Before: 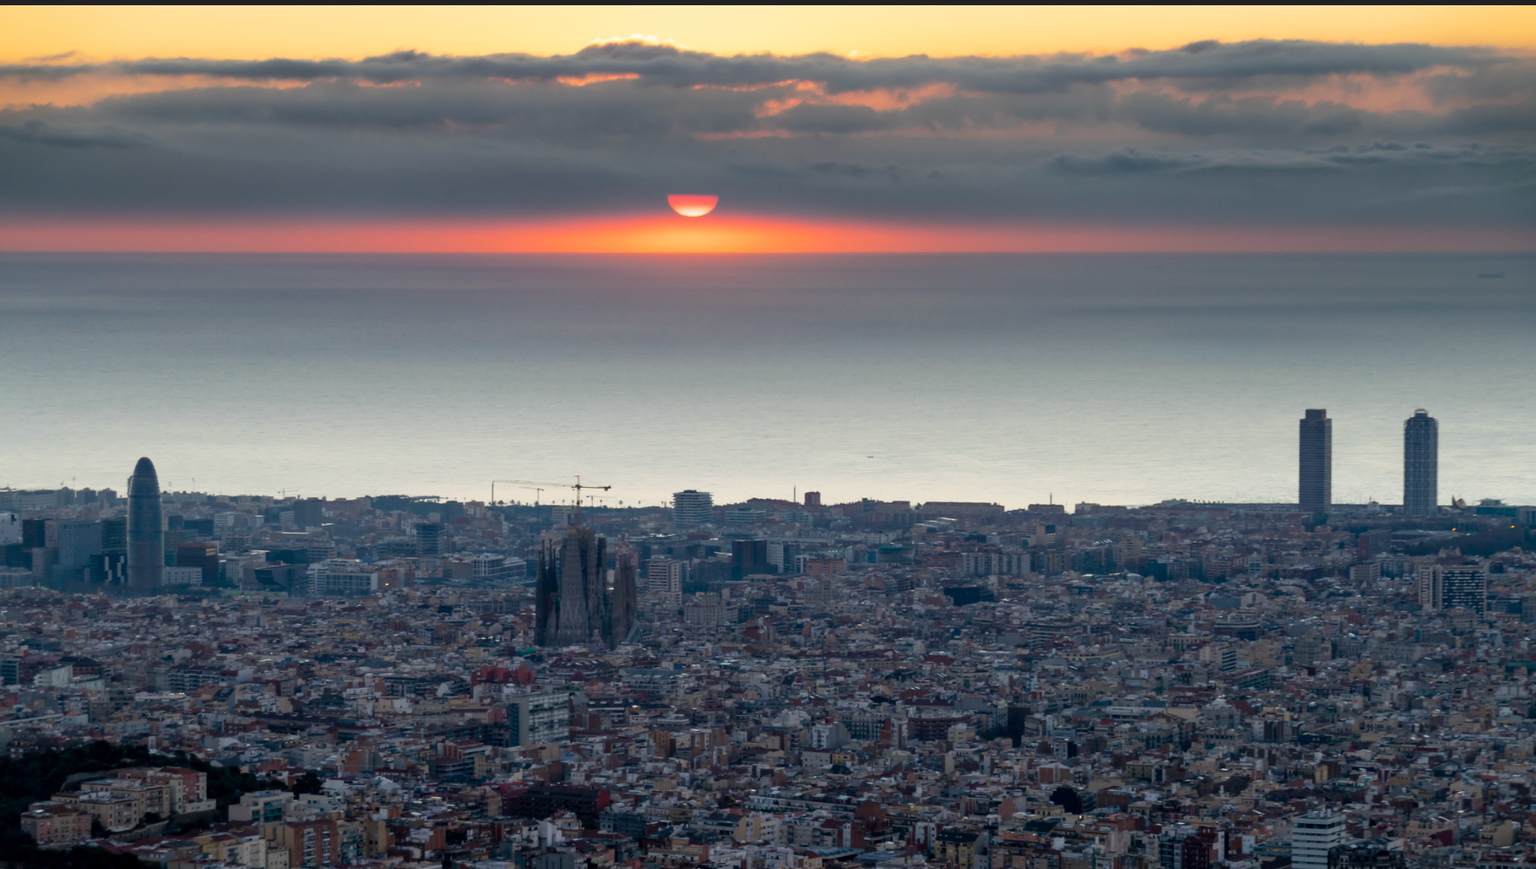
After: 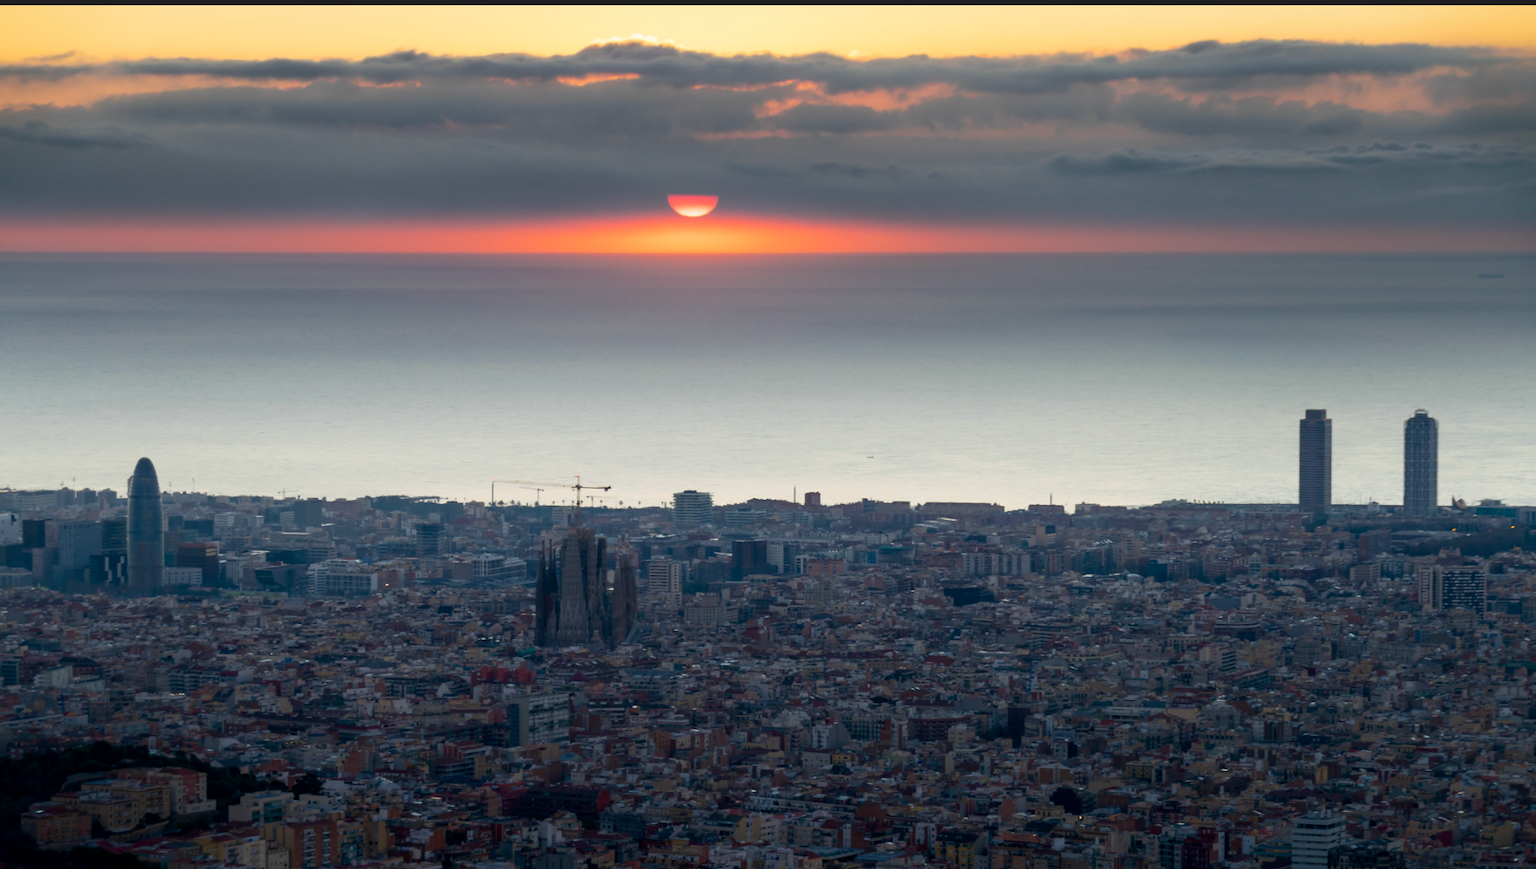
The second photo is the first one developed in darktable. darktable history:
shadows and highlights: shadows -54.3, highlights 86.09, soften with gaussian
